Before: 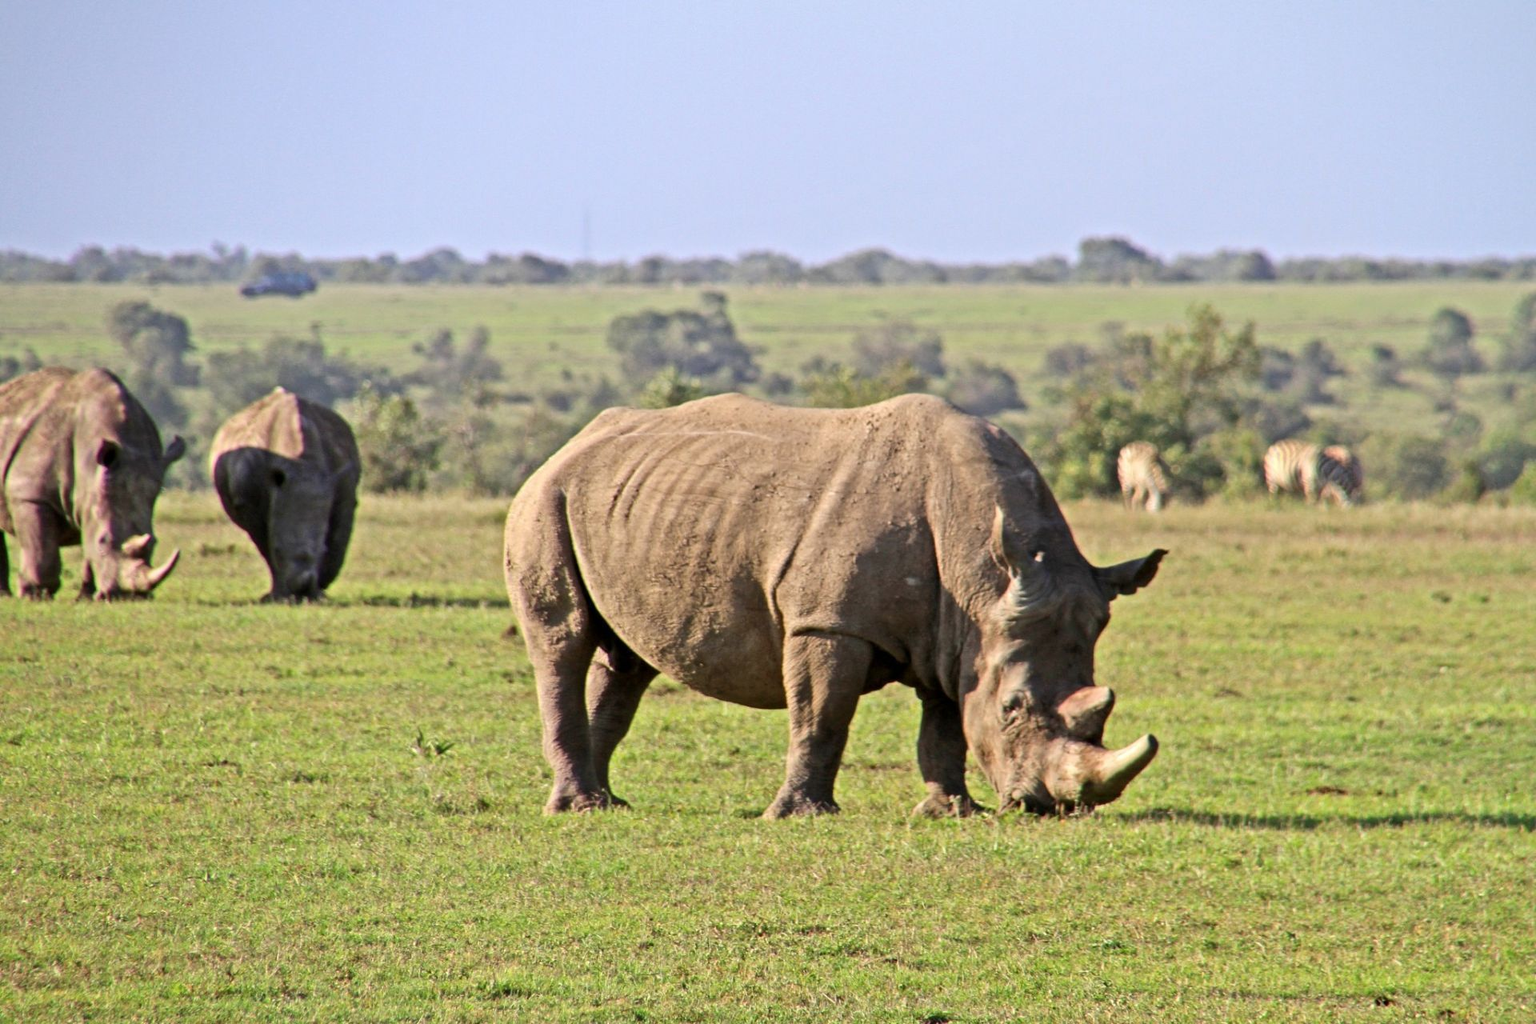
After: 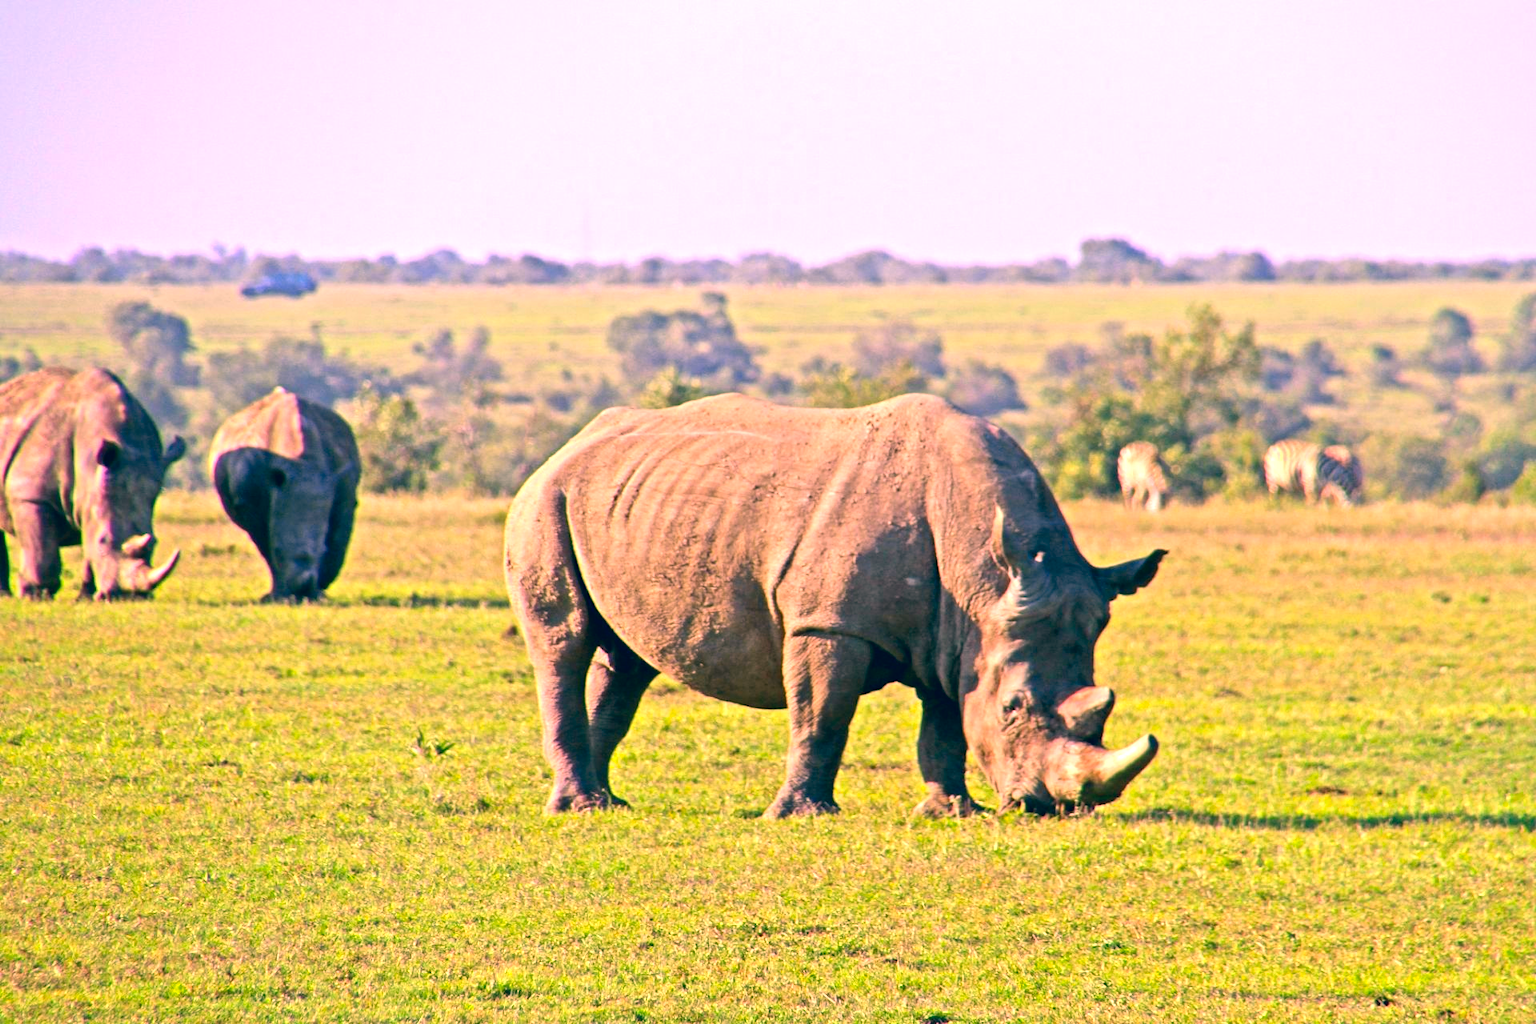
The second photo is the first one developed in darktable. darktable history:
exposure: exposure 0.636 EV, compensate exposure bias true, compensate highlight preservation false
color correction: highlights a* 16.31, highlights b* 0.283, shadows a* -14.65, shadows b* -14.67, saturation 1.45
